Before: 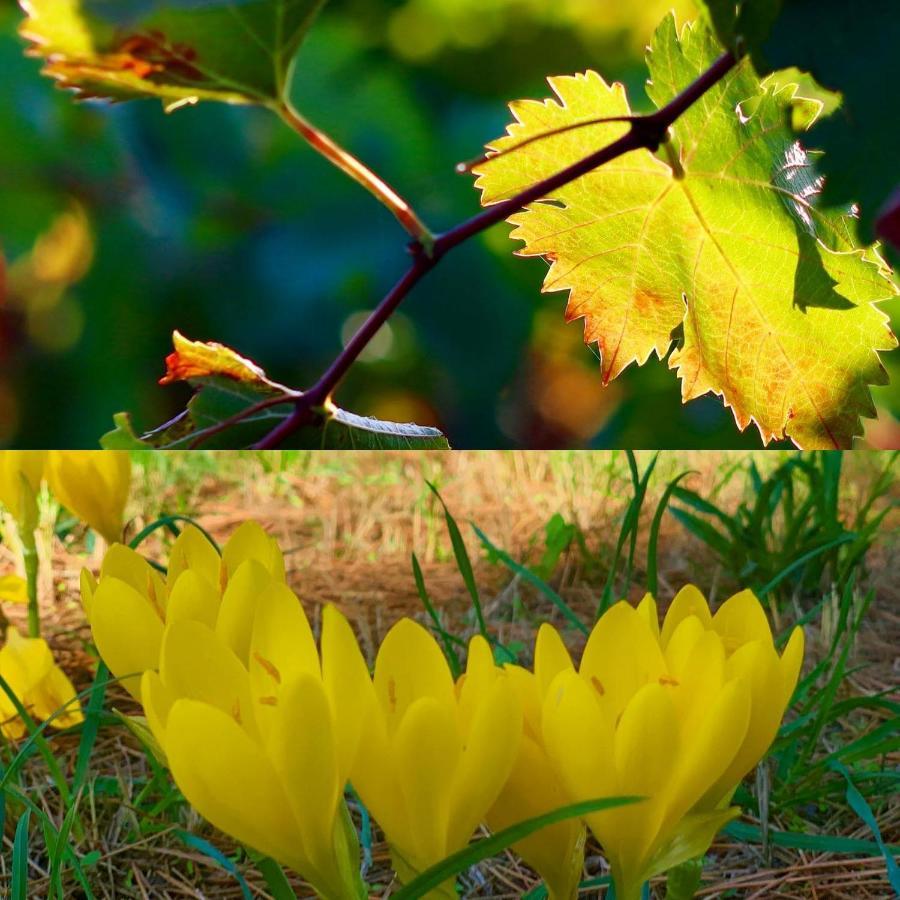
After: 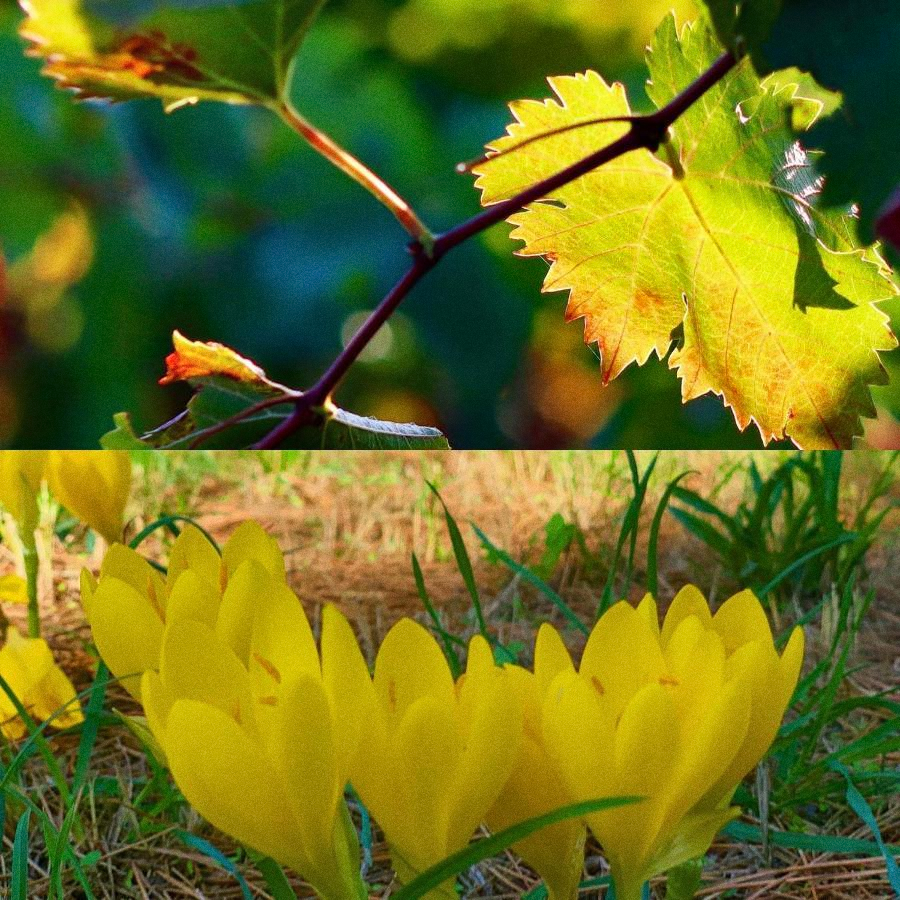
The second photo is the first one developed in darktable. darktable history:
shadows and highlights: highlights color adjustment 0%, low approximation 0.01, soften with gaussian
grain: on, module defaults
